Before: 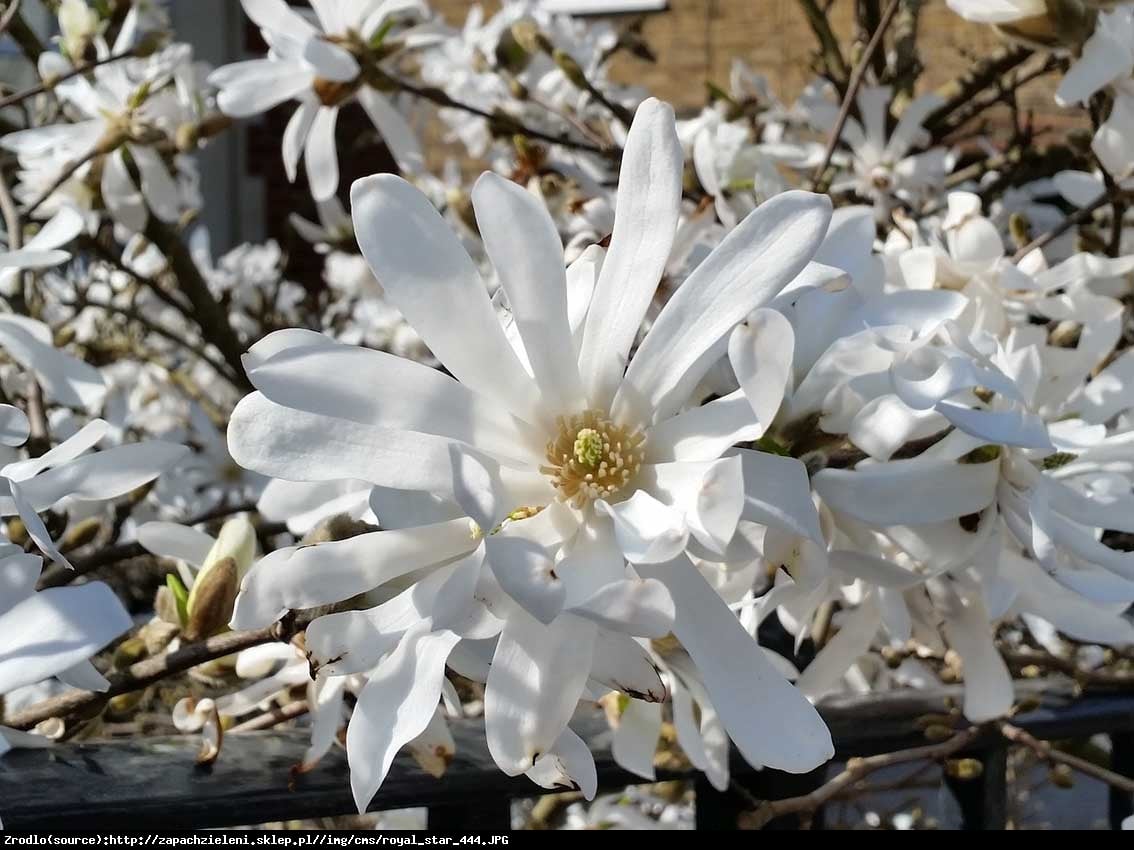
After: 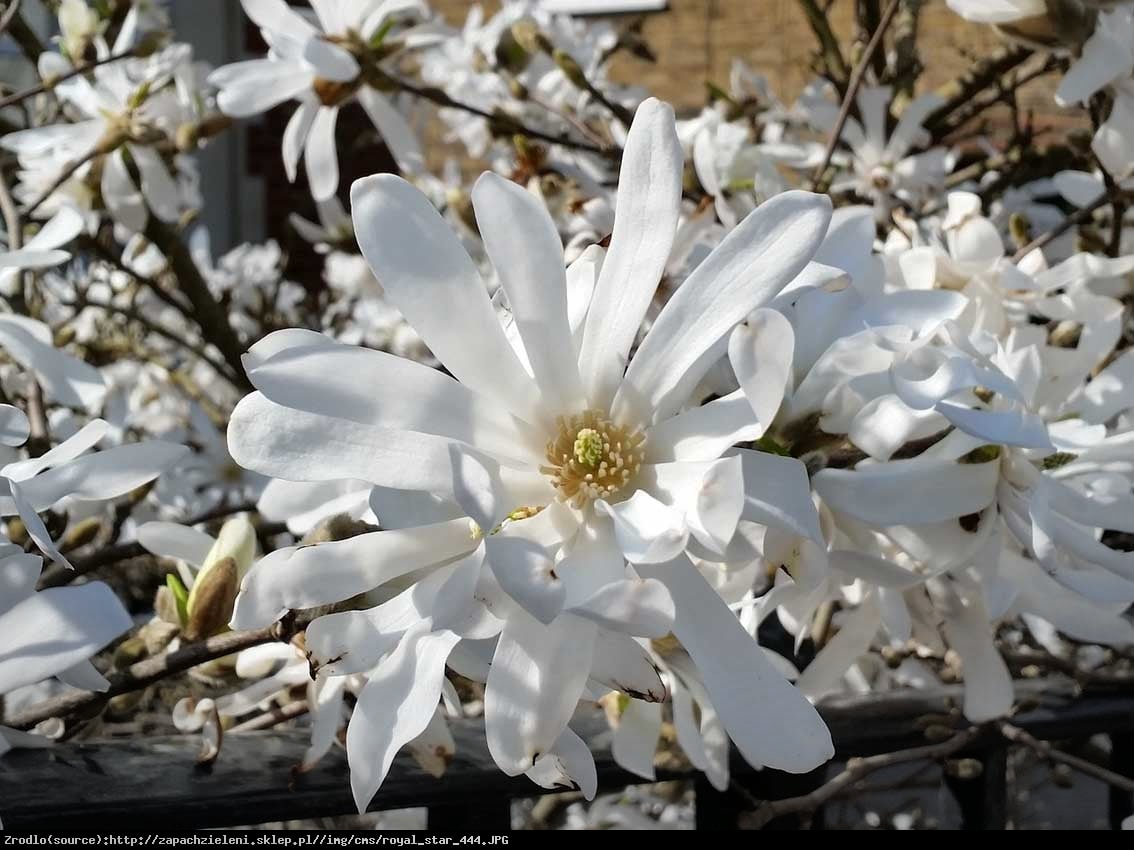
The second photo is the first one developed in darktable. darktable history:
vignetting: fall-off start 100.1%, saturation -0.647, center (-0.064, -0.318), width/height ratio 1.308, unbound false
